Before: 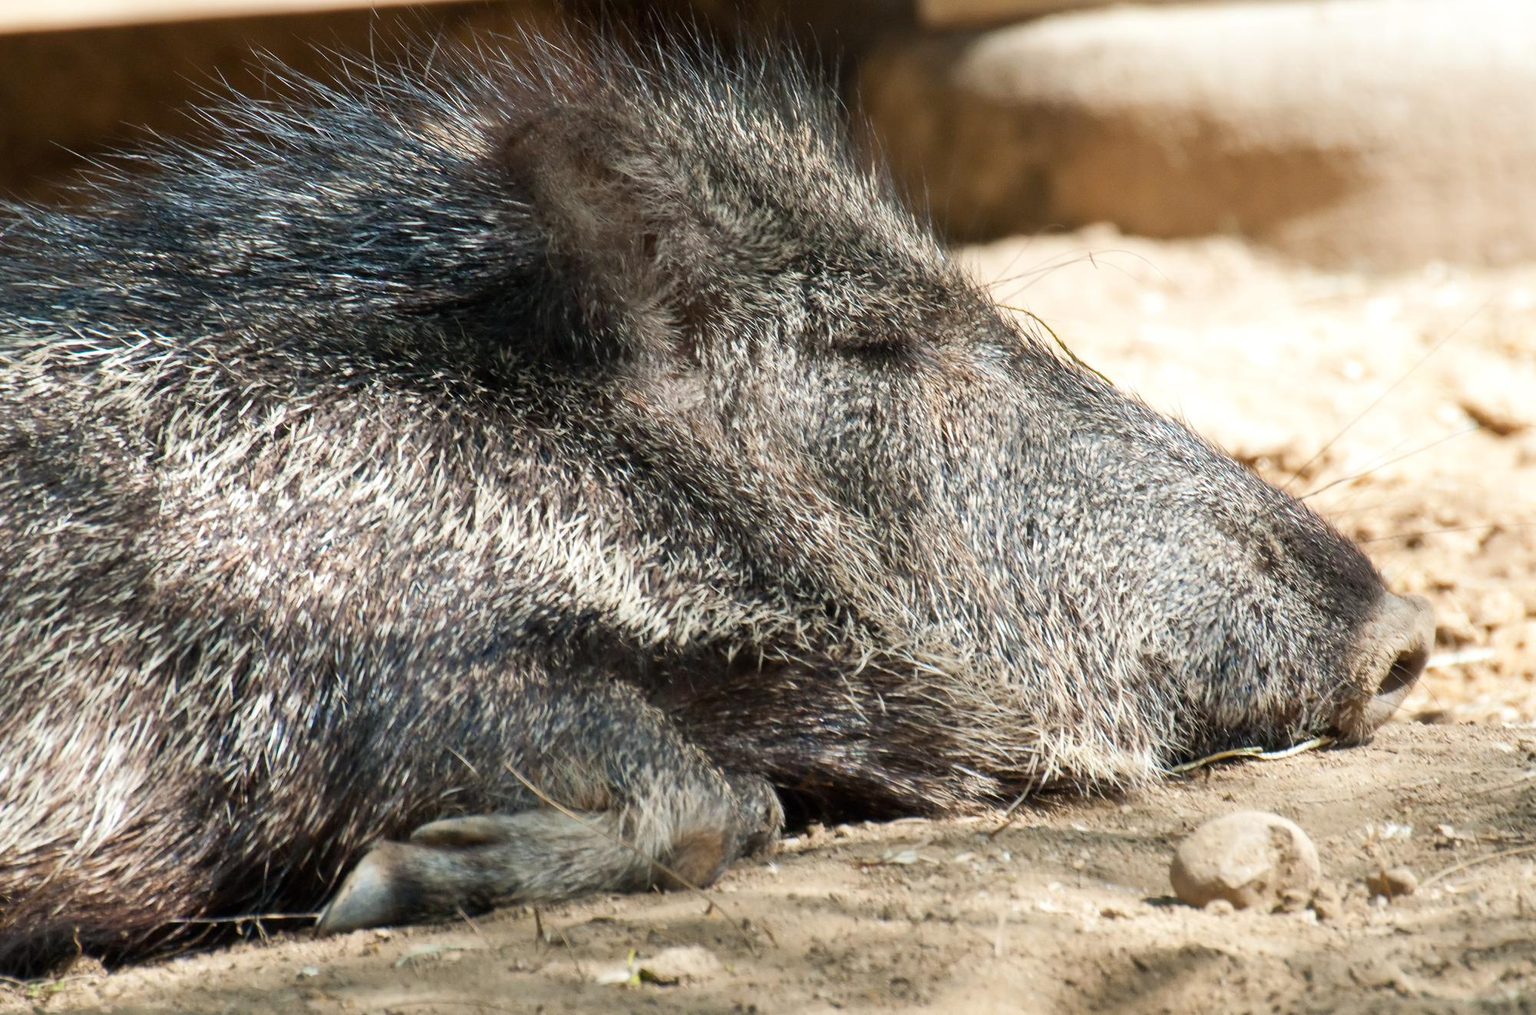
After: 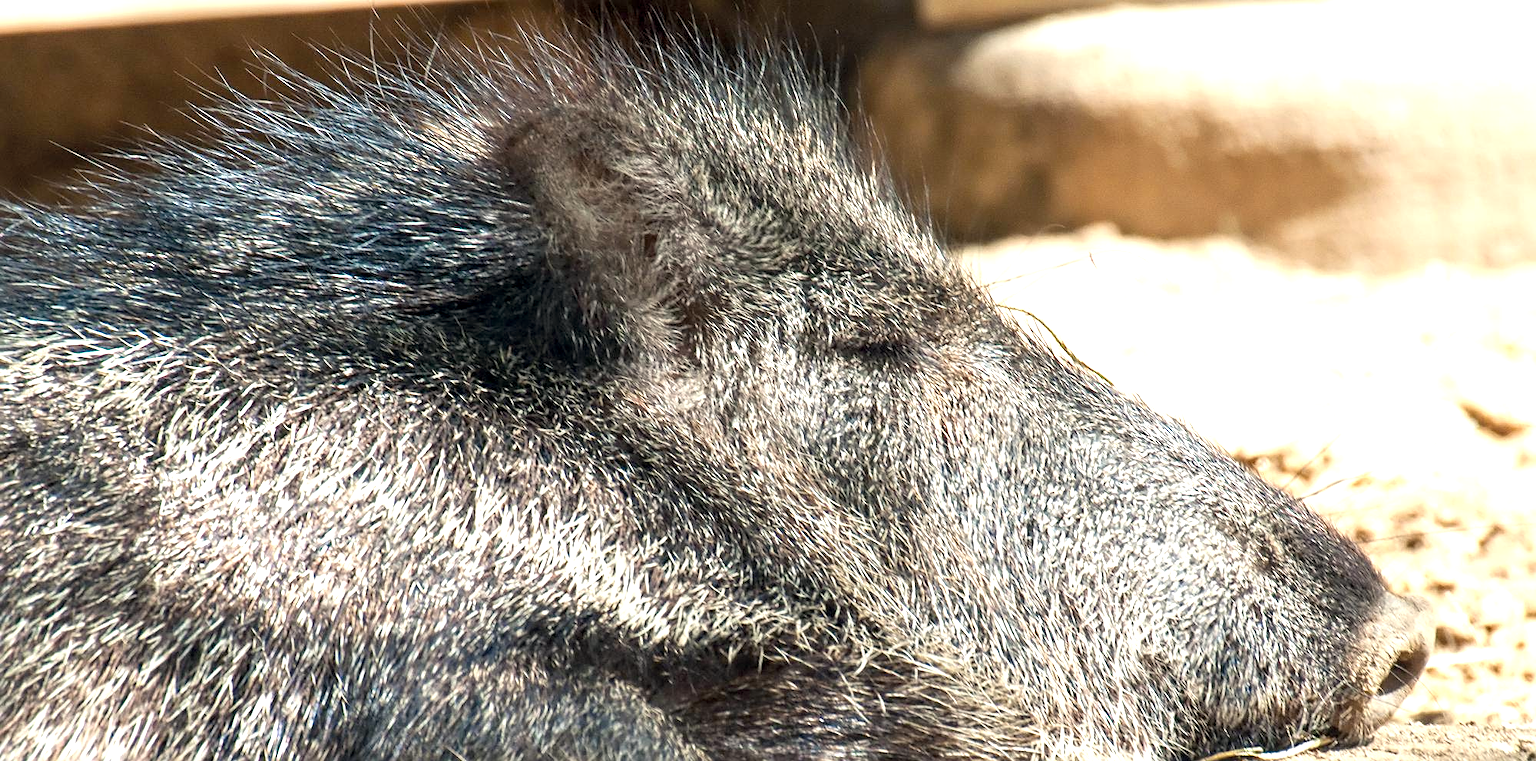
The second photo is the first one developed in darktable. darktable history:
color correction: highlights a* 0.272, highlights b* 2.7, shadows a* -0.984, shadows b* -4.07
crop: bottom 24.98%
exposure: black level correction 0.002, exposure 0.673 EV, compensate exposure bias true, compensate highlight preservation false
sharpen: on, module defaults
local contrast: on, module defaults
